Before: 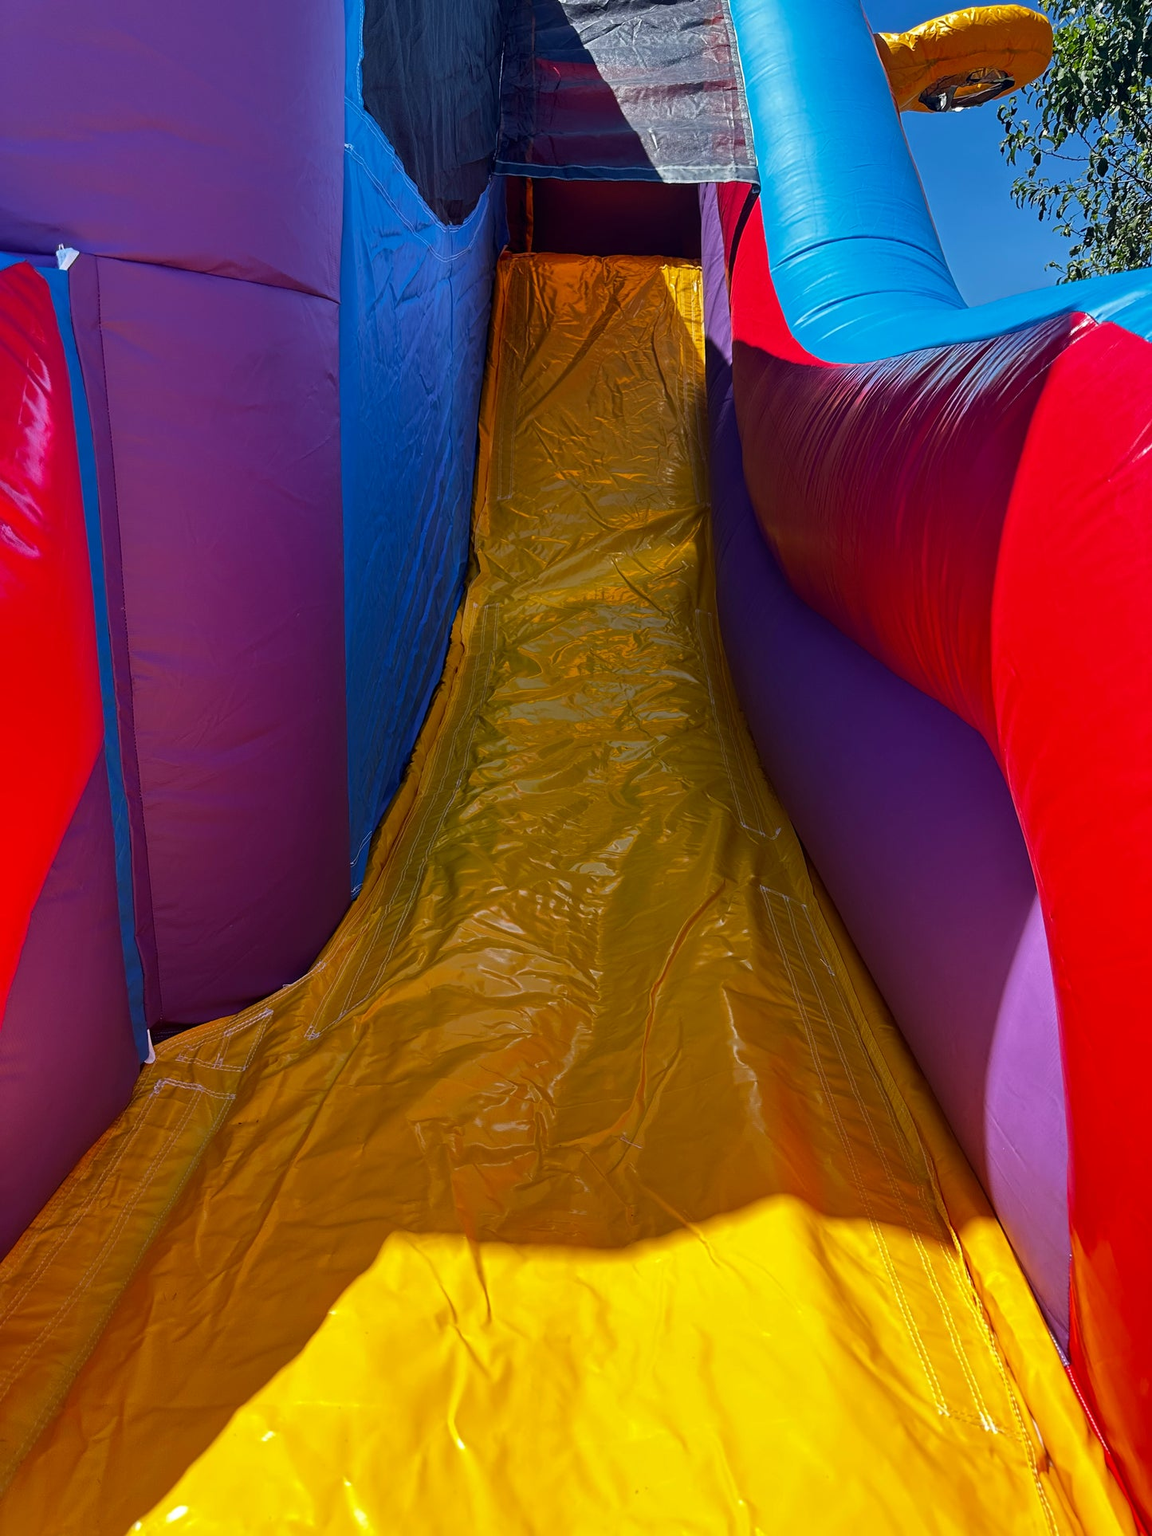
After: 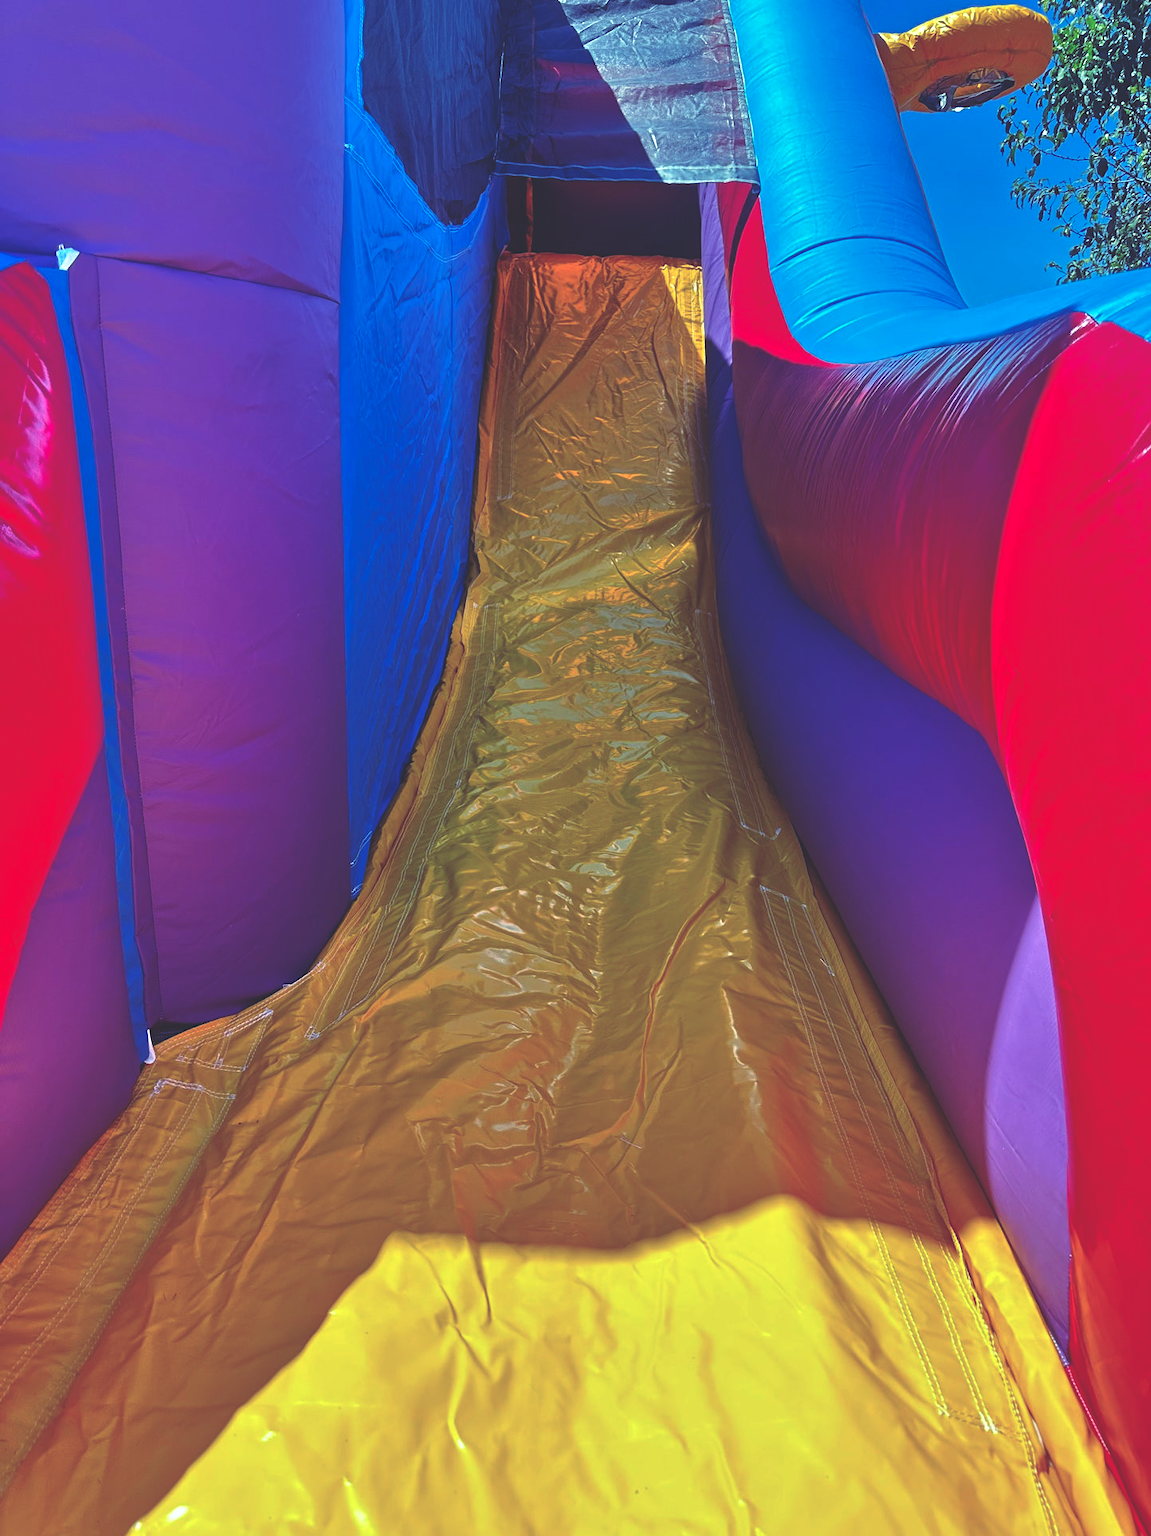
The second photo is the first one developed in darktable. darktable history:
rgb curve: curves: ch0 [(0, 0.186) (0.314, 0.284) (0.576, 0.466) (0.805, 0.691) (0.936, 0.886)]; ch1 [(0, 0.186) (0.314, 0.284) (0.581, 0.534) (0.771, 0.746) (0.936, 0.958)]; ch2 [(0, 0.216) (0.275, 0.39) (1, 1)], mode RGB, independent channels, compensate middle gray true, preserve colors none
tone equalizer: -7 EV 0.15 EV, -6 EV 0.6 EV, -5 EV 1.15 EV, -4 EV 1.33 EV, -3 EV 1.15 EV, -2 EV 0.6 EV, -1 EV 0.15 EV, mask exposure compensation -0.5 EV
